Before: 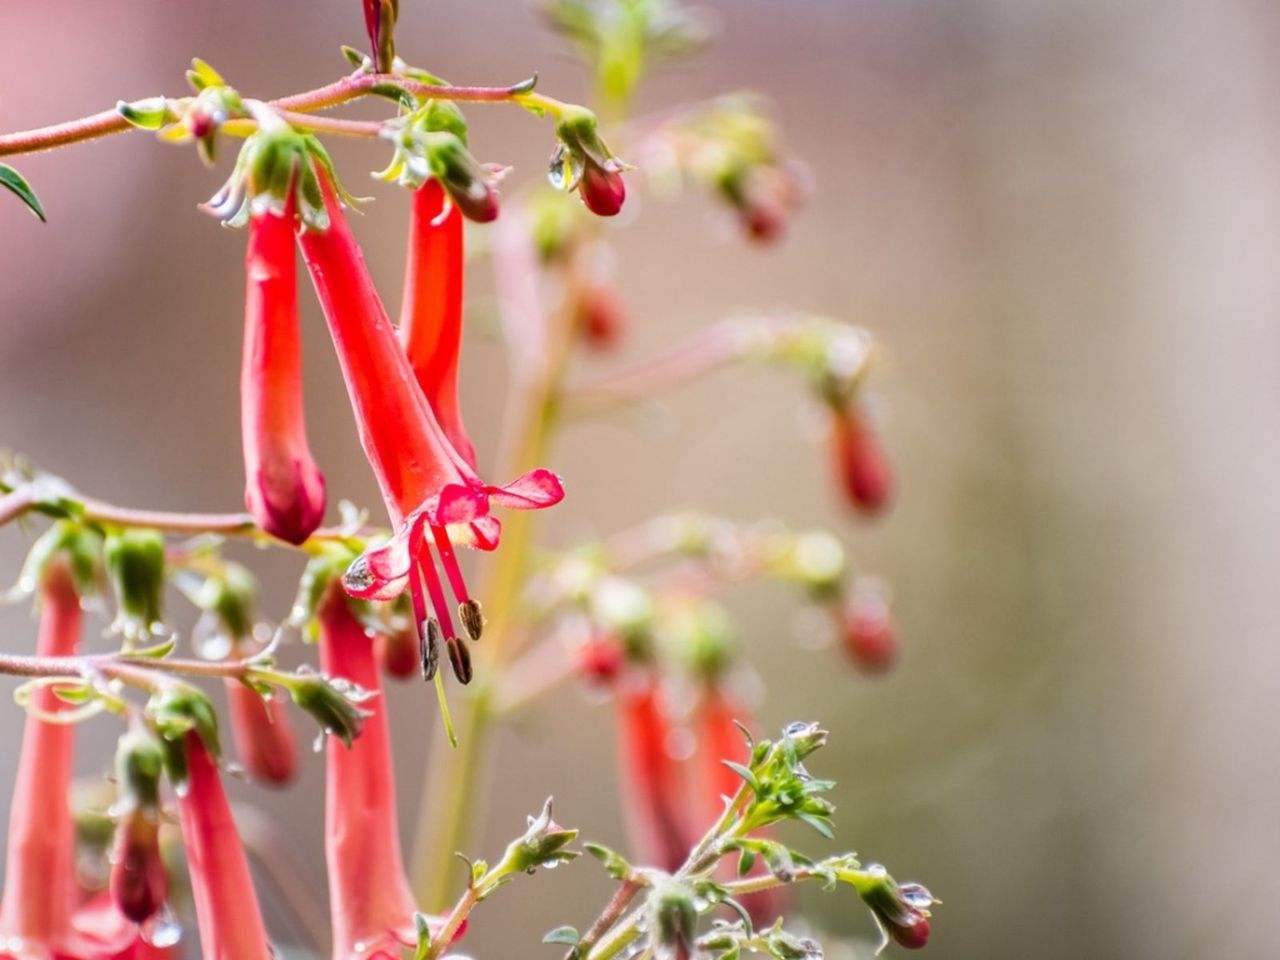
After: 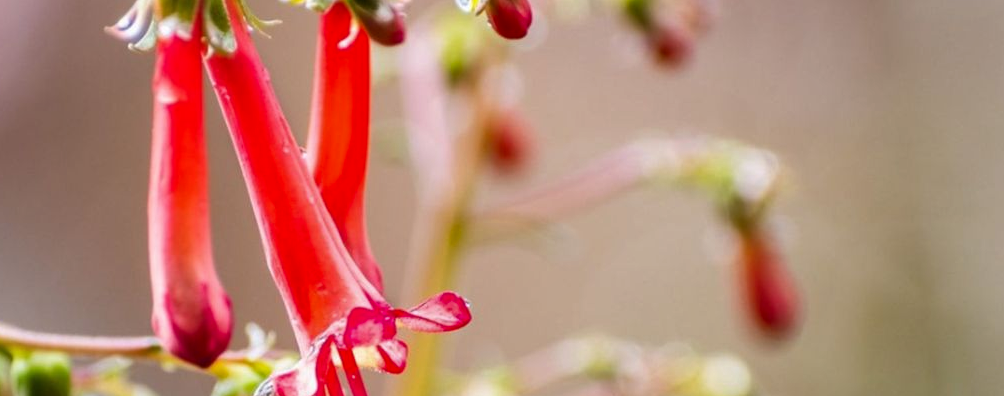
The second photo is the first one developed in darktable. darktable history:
crop: left 7.28%, top 18.509%, right 14.283%, bottom 40.166%
shadows and highlights: low approximation 0.01, soften with gaussian
